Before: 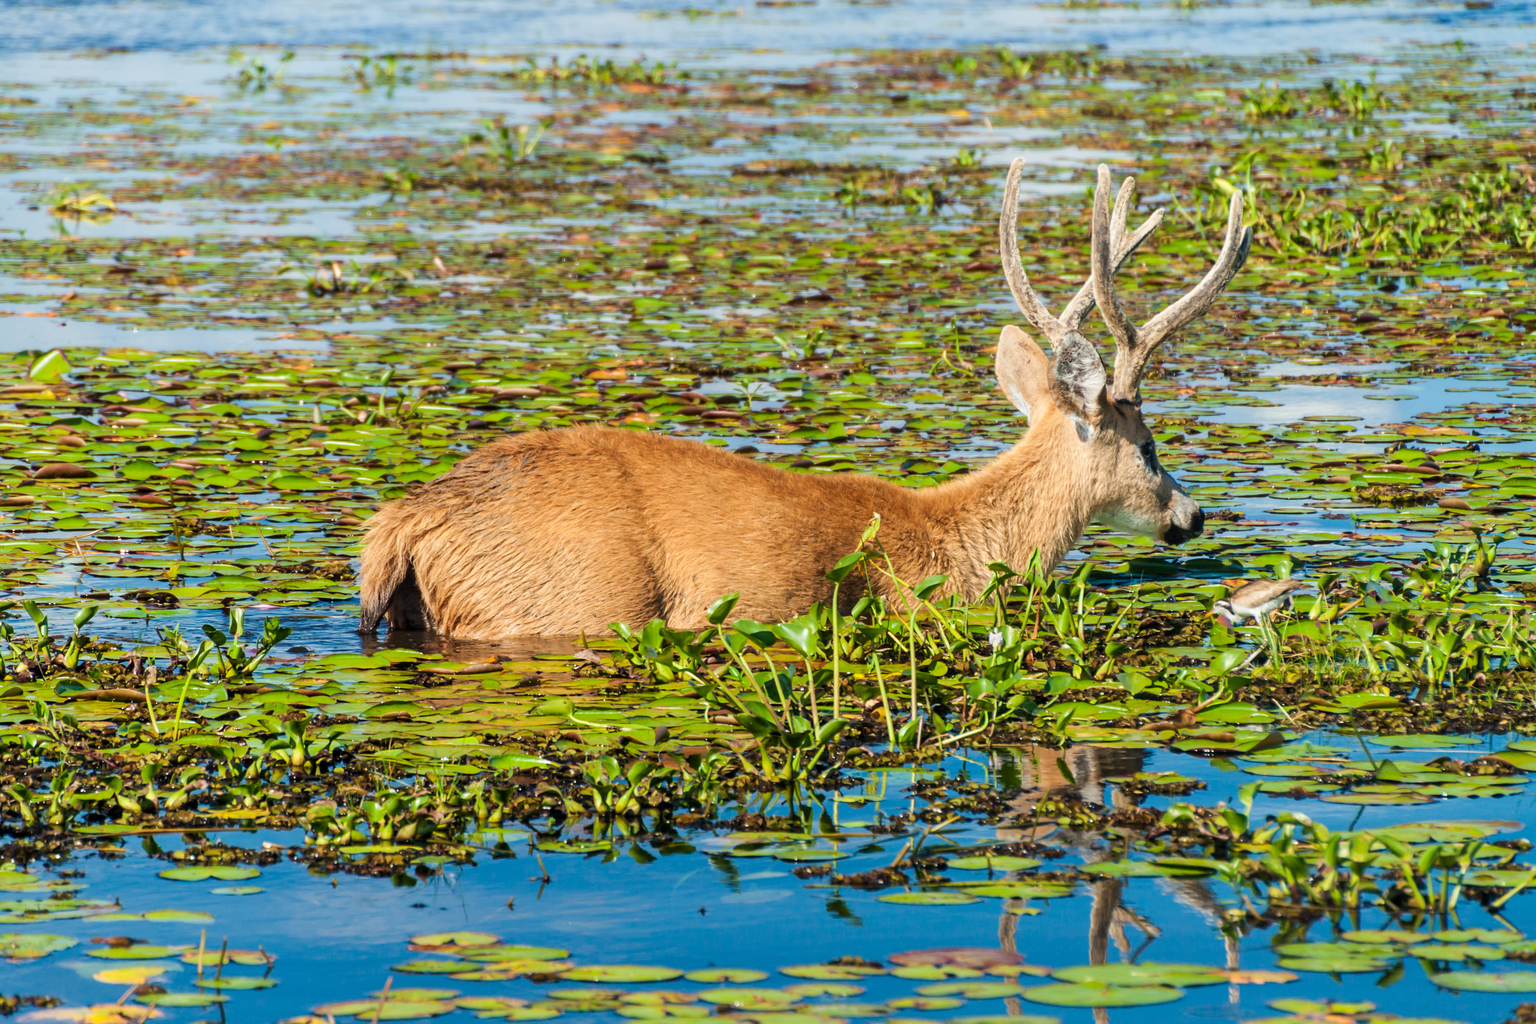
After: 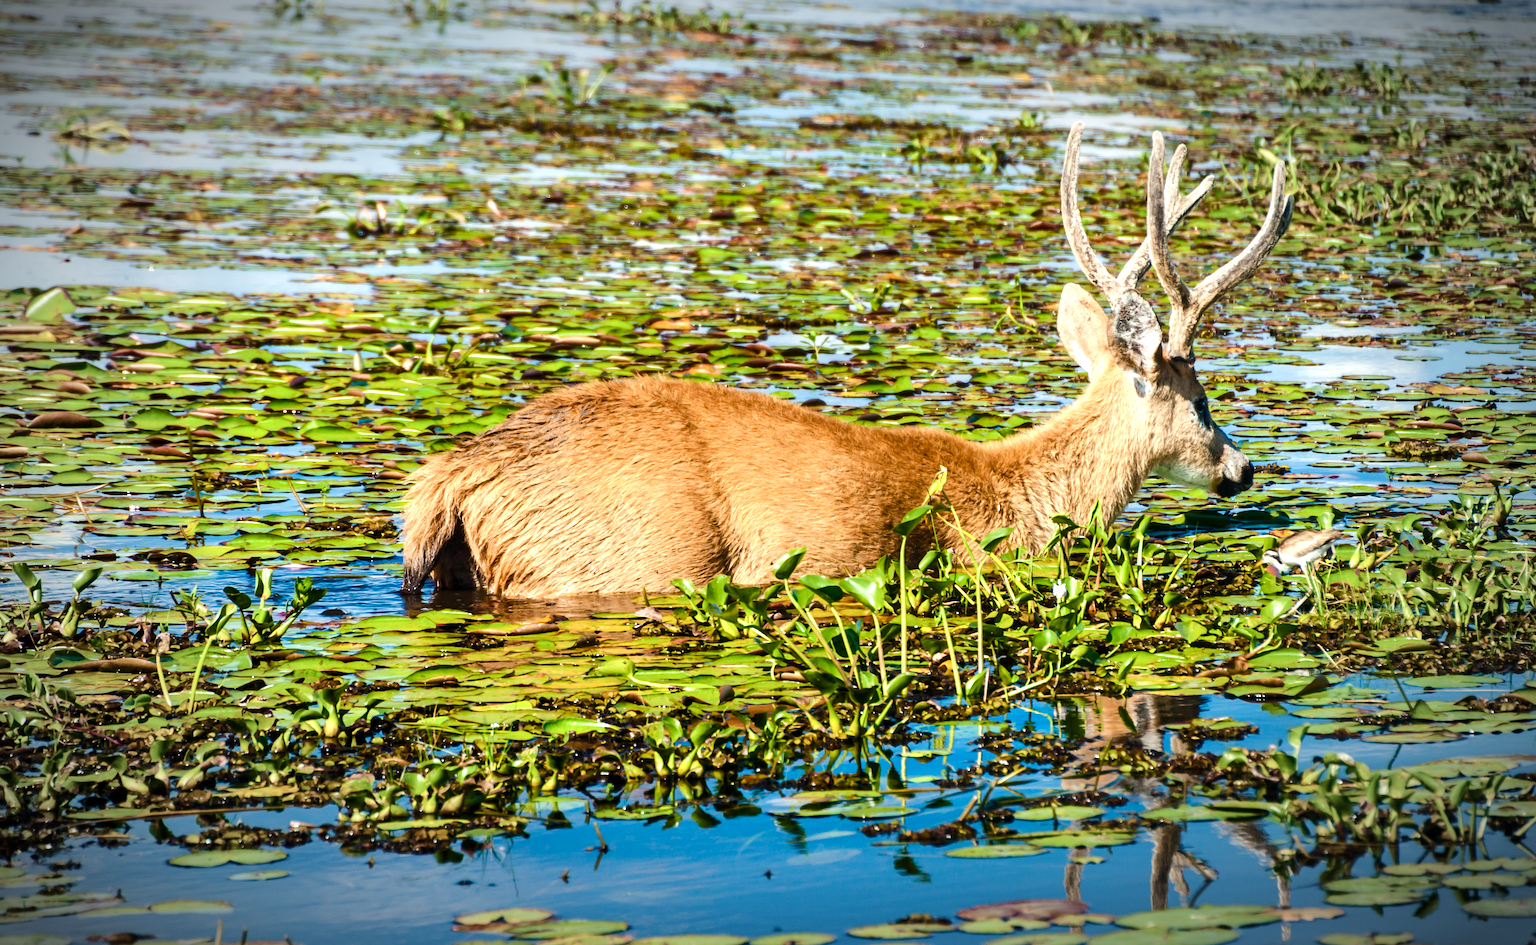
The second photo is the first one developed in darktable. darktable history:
vignetting: fall-off start 67.5%, fall-off radius 67.23%, brightness -0.813, automatic ratio true
tone equalizer: -8 EV -0.75 EV, -7 EV -0.7 EV, -6 EV -0.6 EV, -5 EV -0.4 EV, -3 EV 0.4 EV, -2 EV 0.6 EV, -1 EV 0.7 EV, +0 EV 0.75 EV, edges refinement/feathering 500, mask exposure compensation -1.57 EV, preserve details no
rotate and perspective: rotation -0.013°, lens shift (vertical) -0.027, lens shift (horizontal) 0.178, crop left 0.016, crop right 0.989, crop top 0.082, crop bottom 0.918
color zones: curves: ch1 [(0, 0.469) (0.001, 0.469) (0.12, 0.446) (0.248, 0.469) (0.5, 0.5) (0.748, 0.5) (0.999, 0.469) (1, 0.469)]
color balance rgb: perceptual saturation grading › global saturation 20%, perceptual saturation grading › highlights -25%, perceptual saturation grading › shadows 50%
